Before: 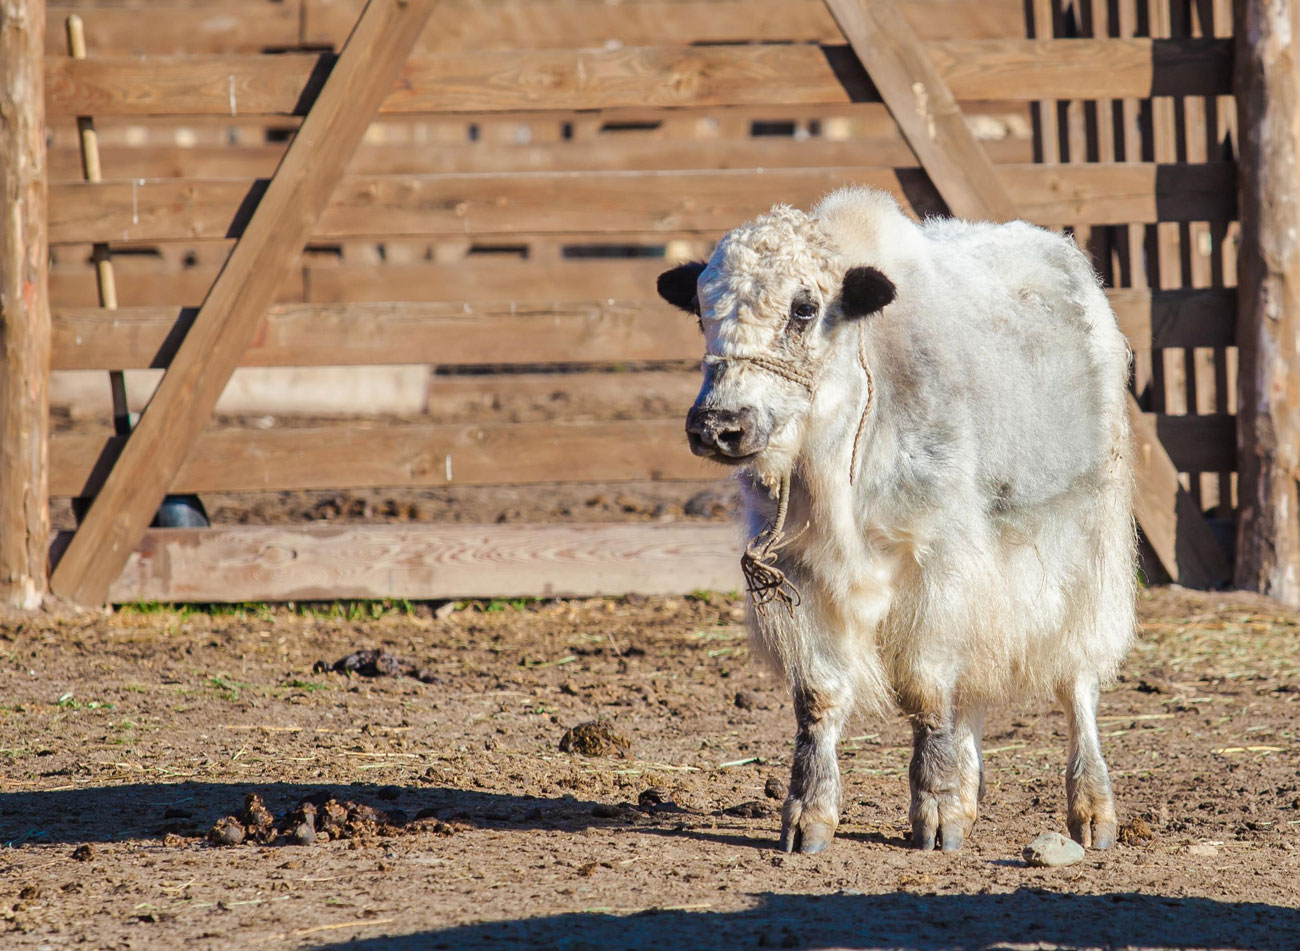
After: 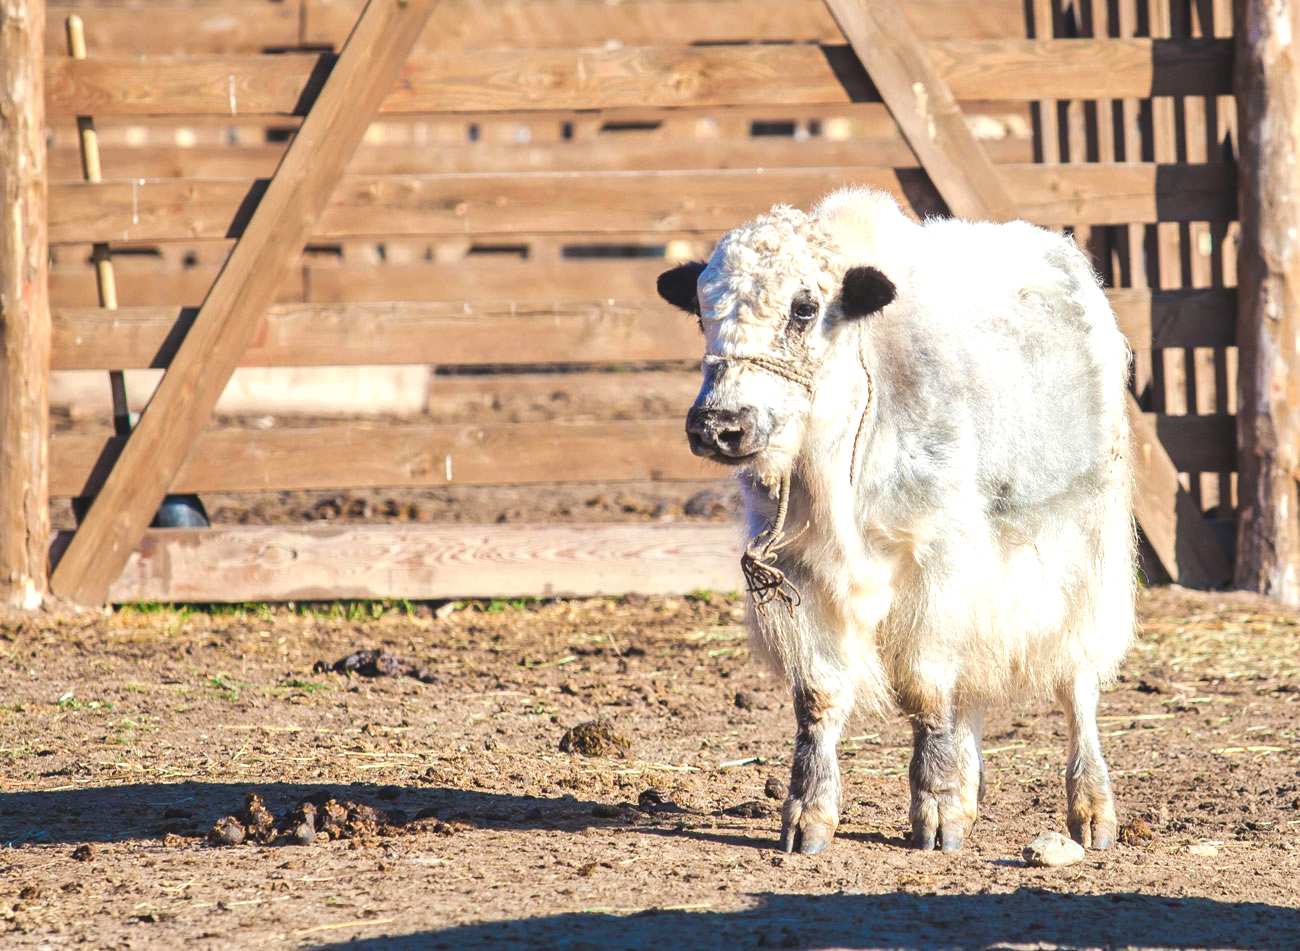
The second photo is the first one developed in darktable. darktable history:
exposure: black level correction -0.005, exposure 0.625 EV, compensate highlight preservation false
